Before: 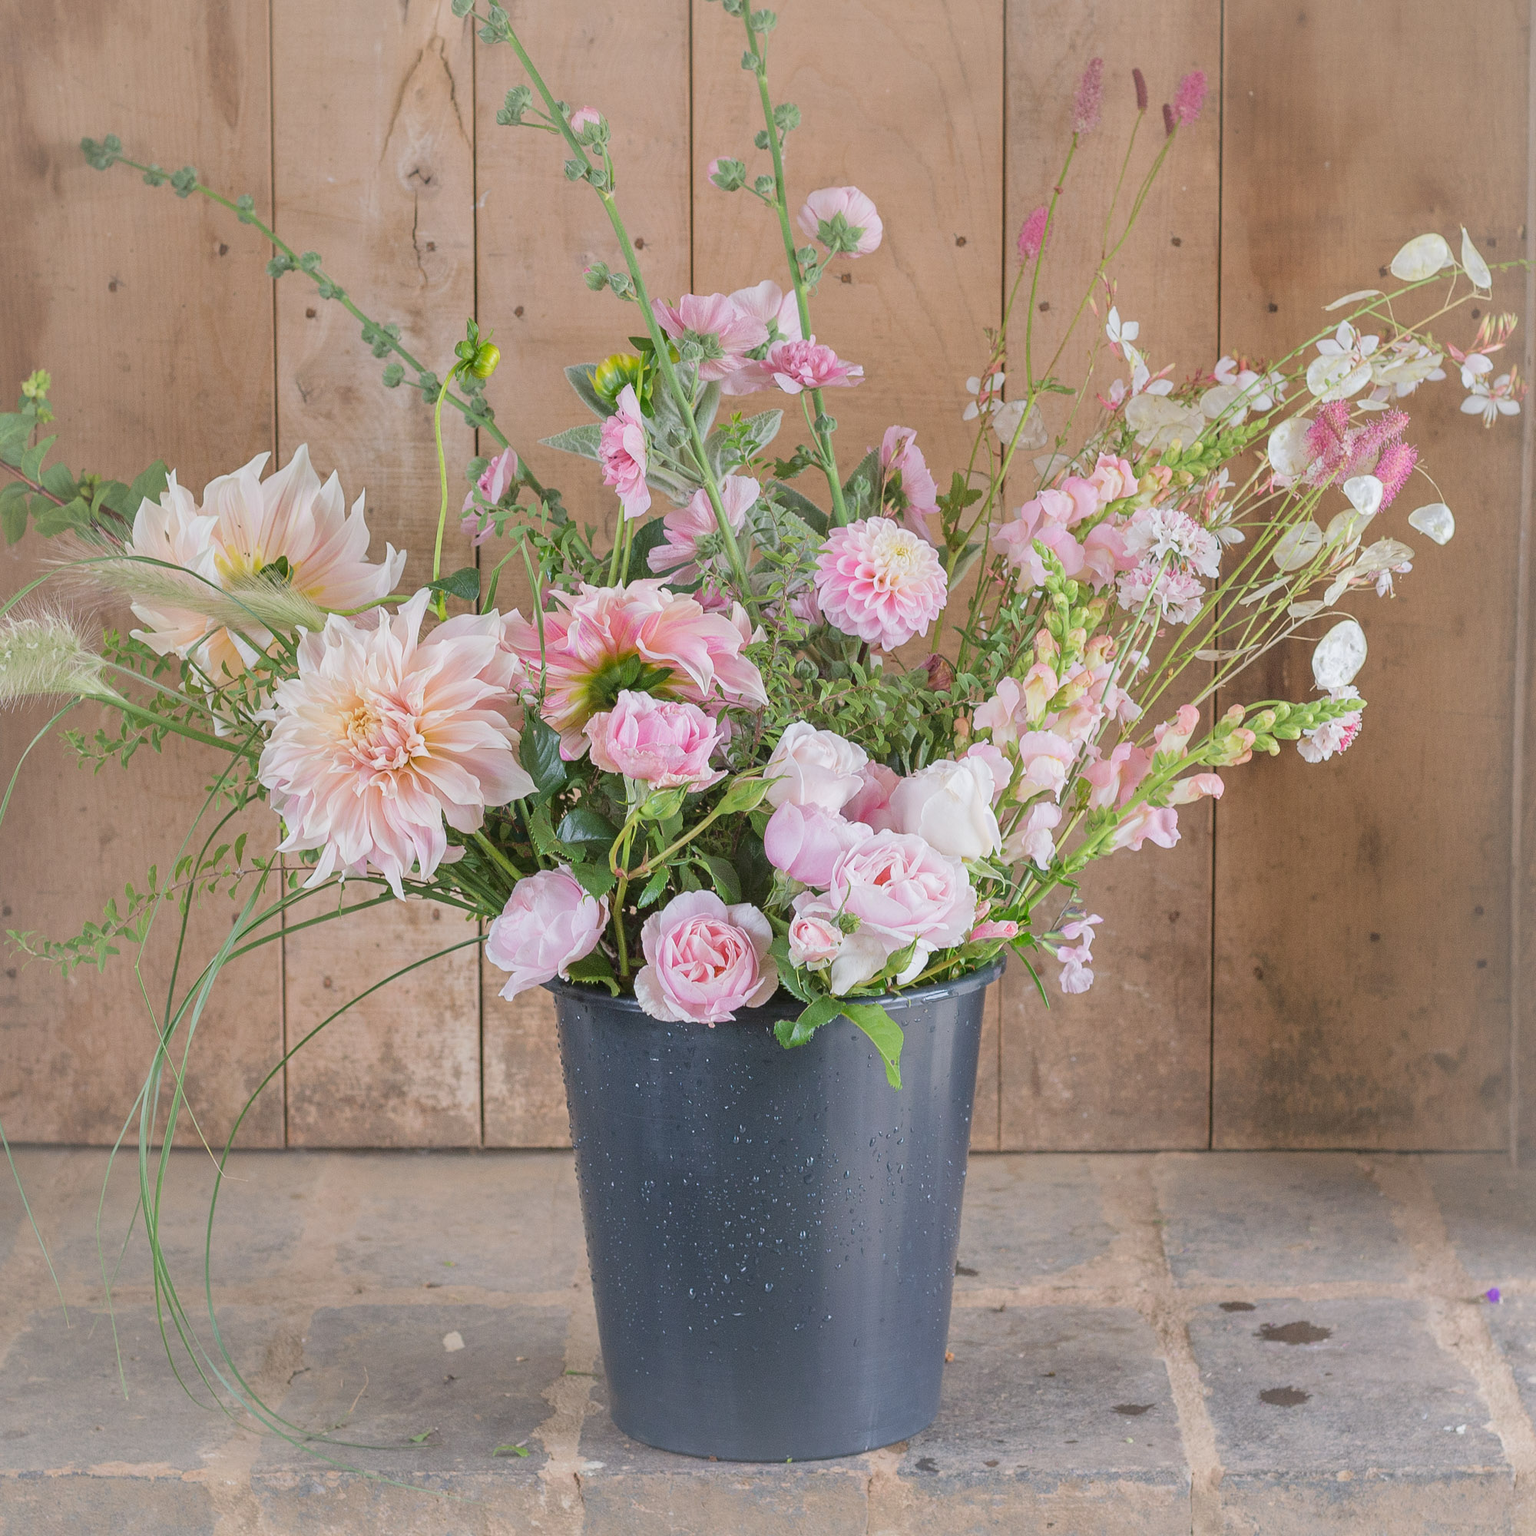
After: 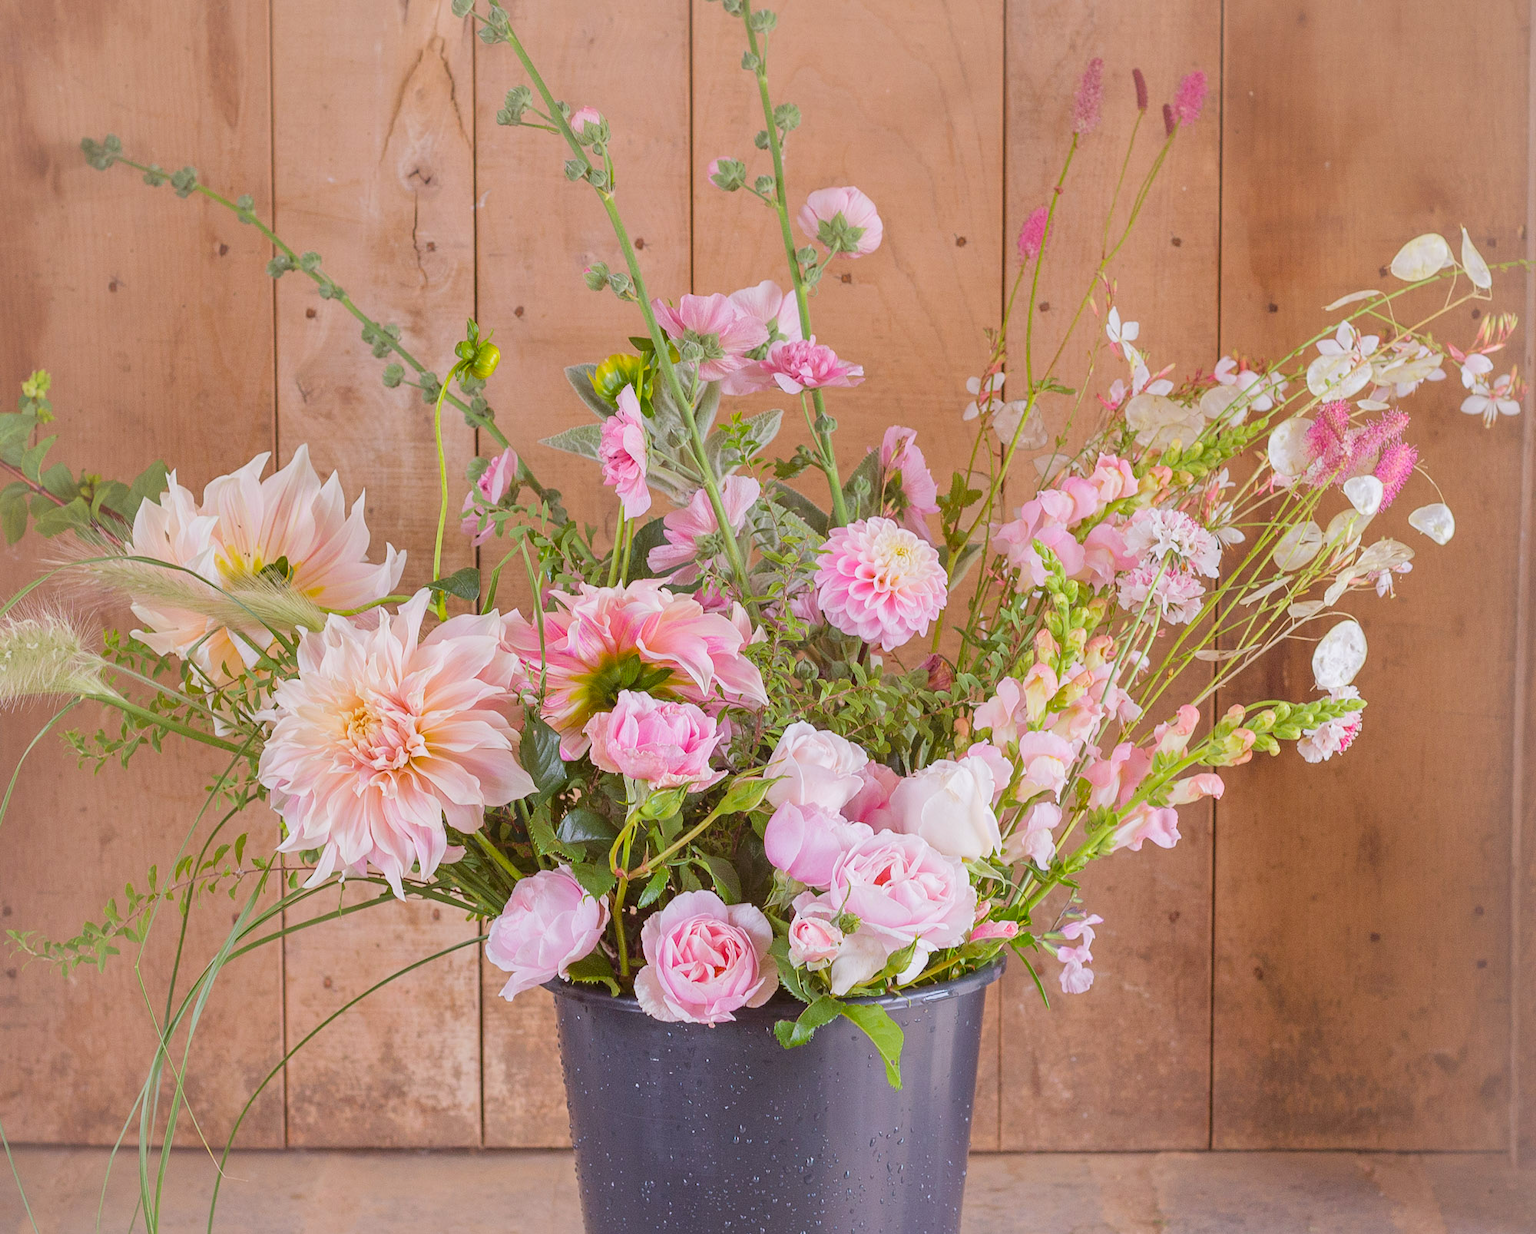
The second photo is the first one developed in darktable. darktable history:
crop: bottom 19.644%
rgb levels: mode RGB, independent channels, levels [[0, 0.474, 1], [0, 0.5, 1], [0, 0.5, 1]]
color balance rgb: perceptual saturation grading › global saturation 20%, global vibrance 20%
